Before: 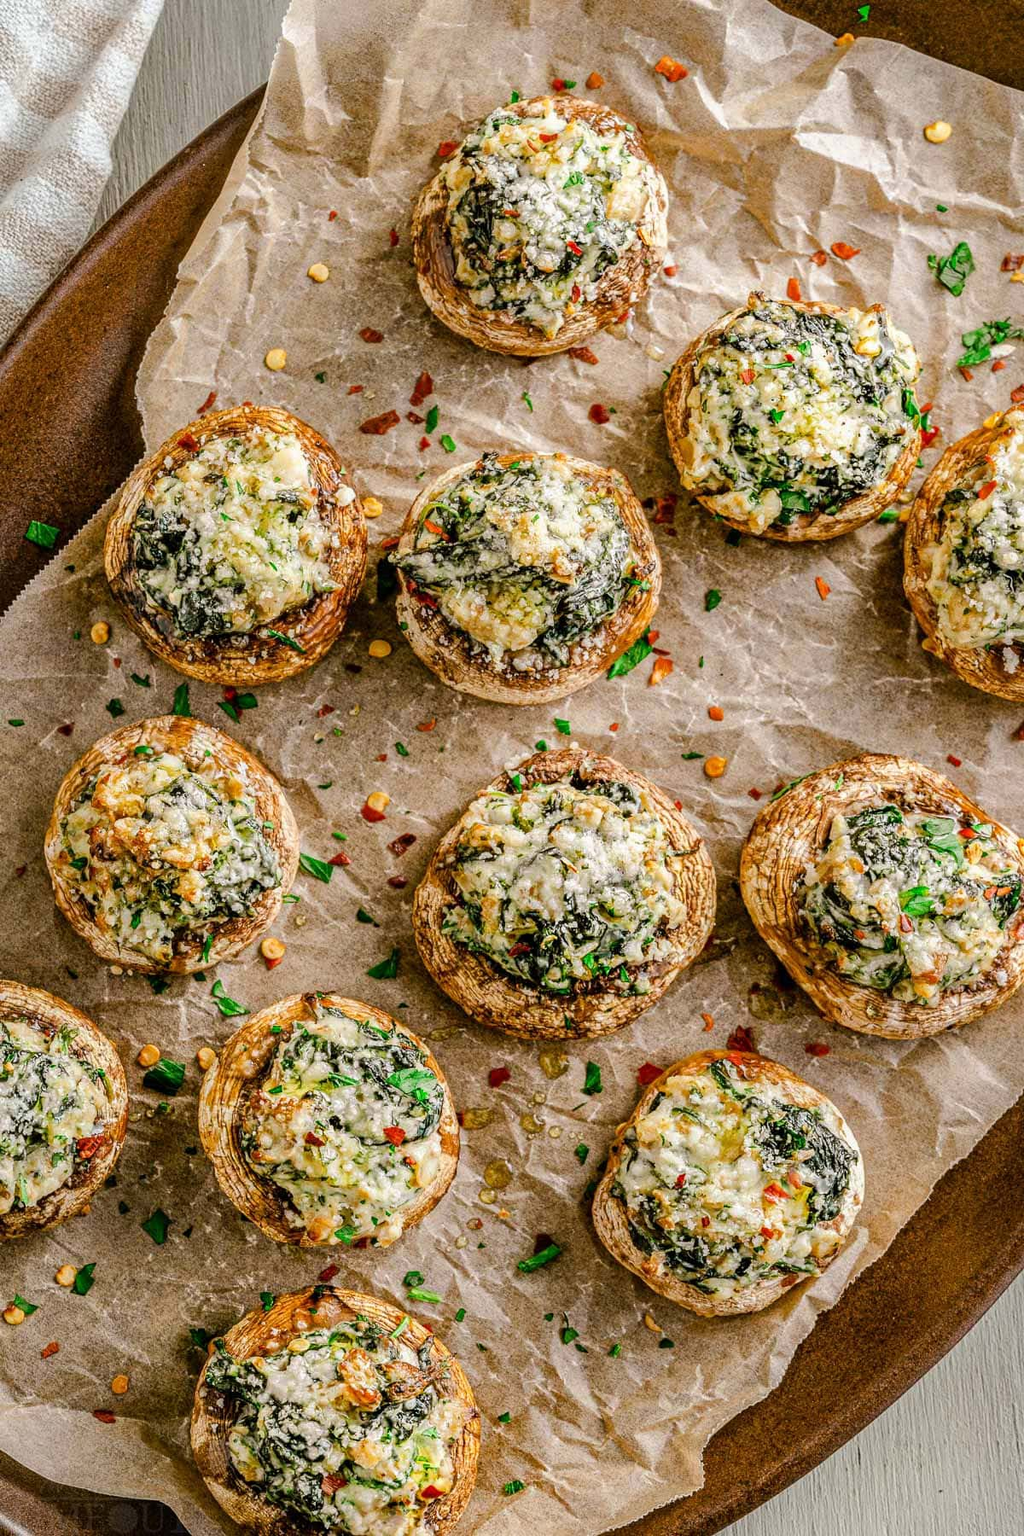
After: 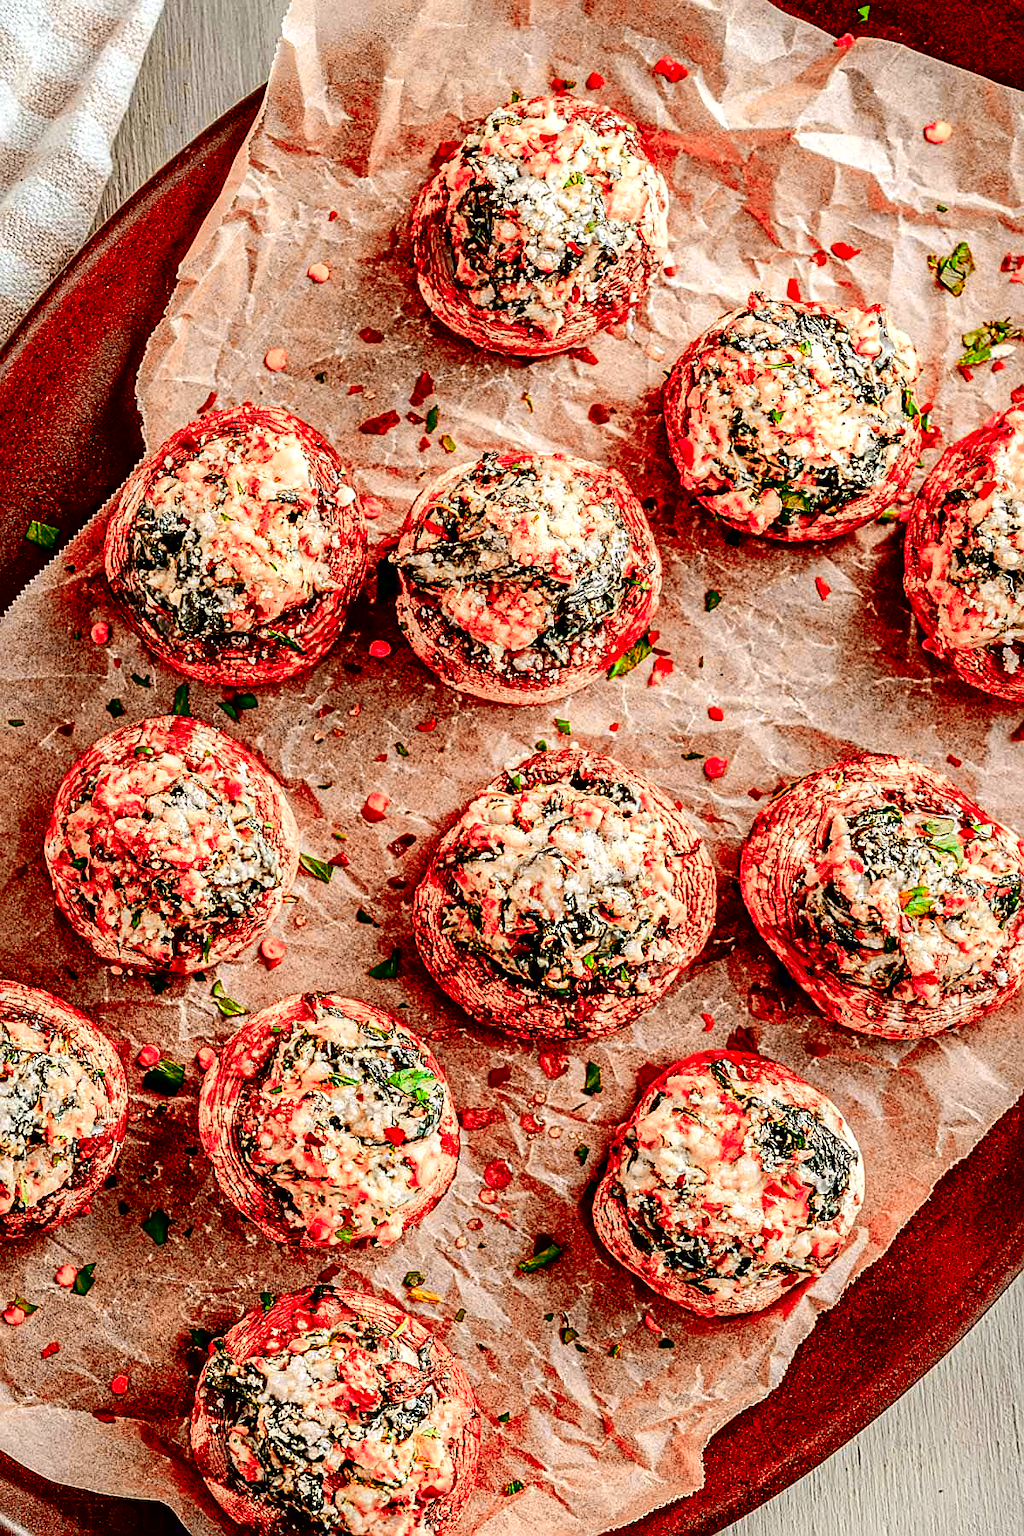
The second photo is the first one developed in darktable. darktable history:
color zones: curves: ch2 [(0, 0.5) (0.084, 0.497) (0.323, 0.335) (0.4, 0.497) (1, 0.5)]
sharpen: on, module defaults
contrast brightness saturation: contrast 0.166, saturation 0.333
exposure: black level correction 0.024, exposure 0.184 EV, compensate highlight preservation false
